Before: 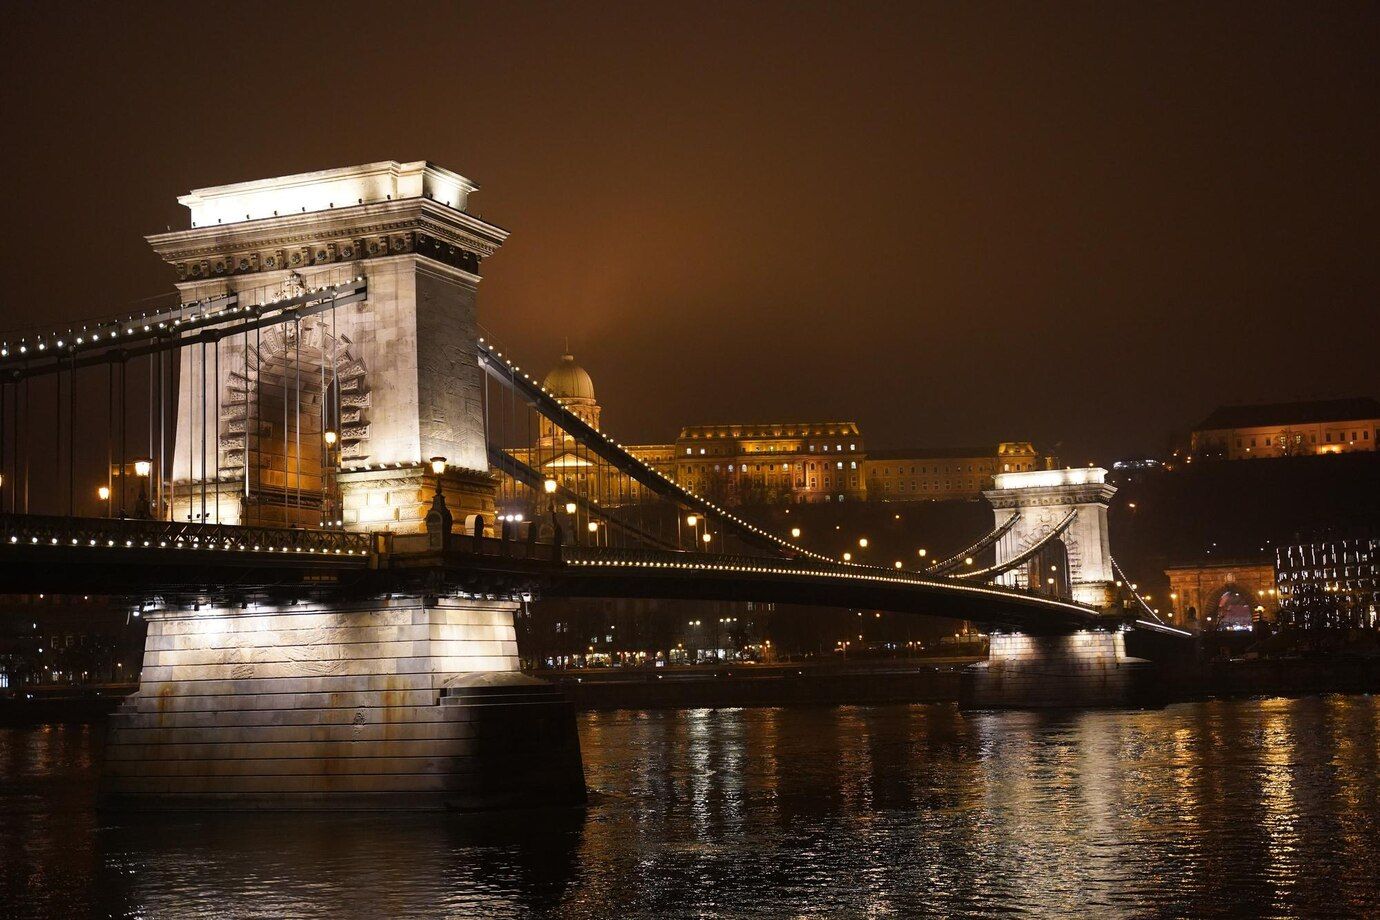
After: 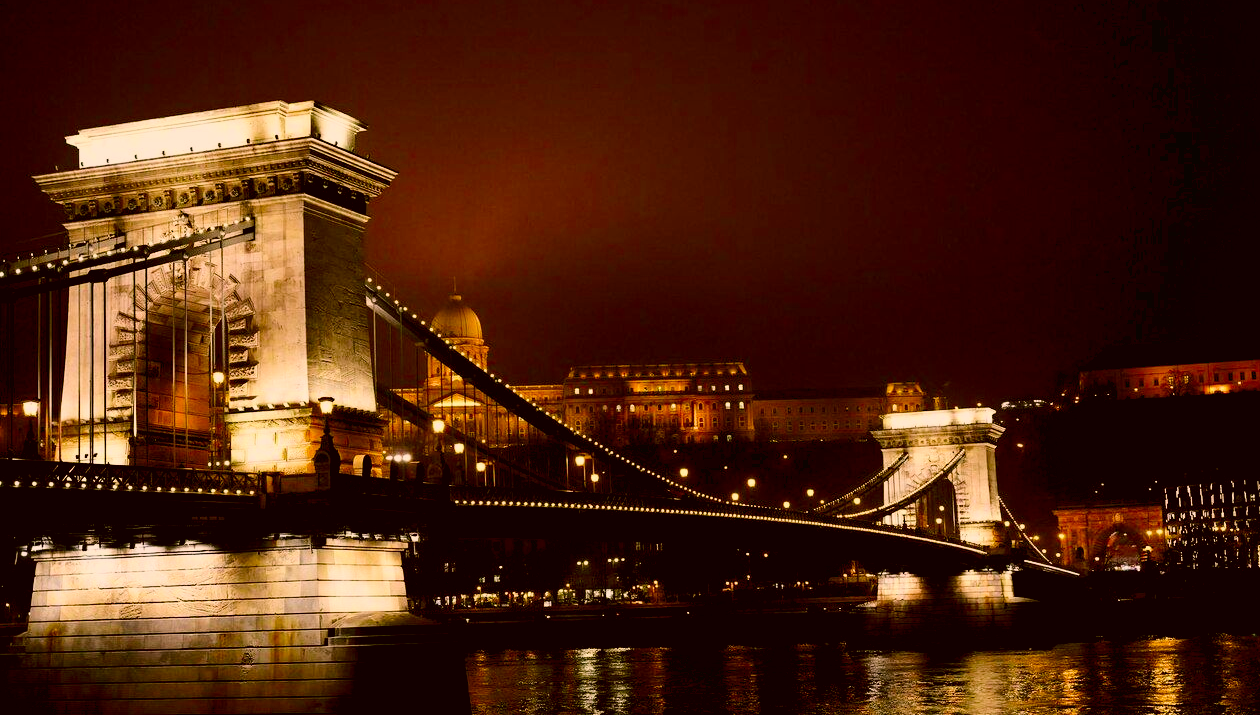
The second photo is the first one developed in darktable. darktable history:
filmic rgb: black relative exposure -7.65 EV, white relative exposure 4.56 EV, hardness 3.61, color science v6 (2022)
crop: left 8.155%, top 6.611%, bottom 15.385%
exposure: black level correction 0.01, exposure 1 EV, compensate highlight preservation false
contrast brightness saturation: contrast 0.1, brightness -0.26, saturation 0.14
color correction: highlights a* 8.98, highlights b* 15.09, shadows a* -0.49, shadows b* 26.52
